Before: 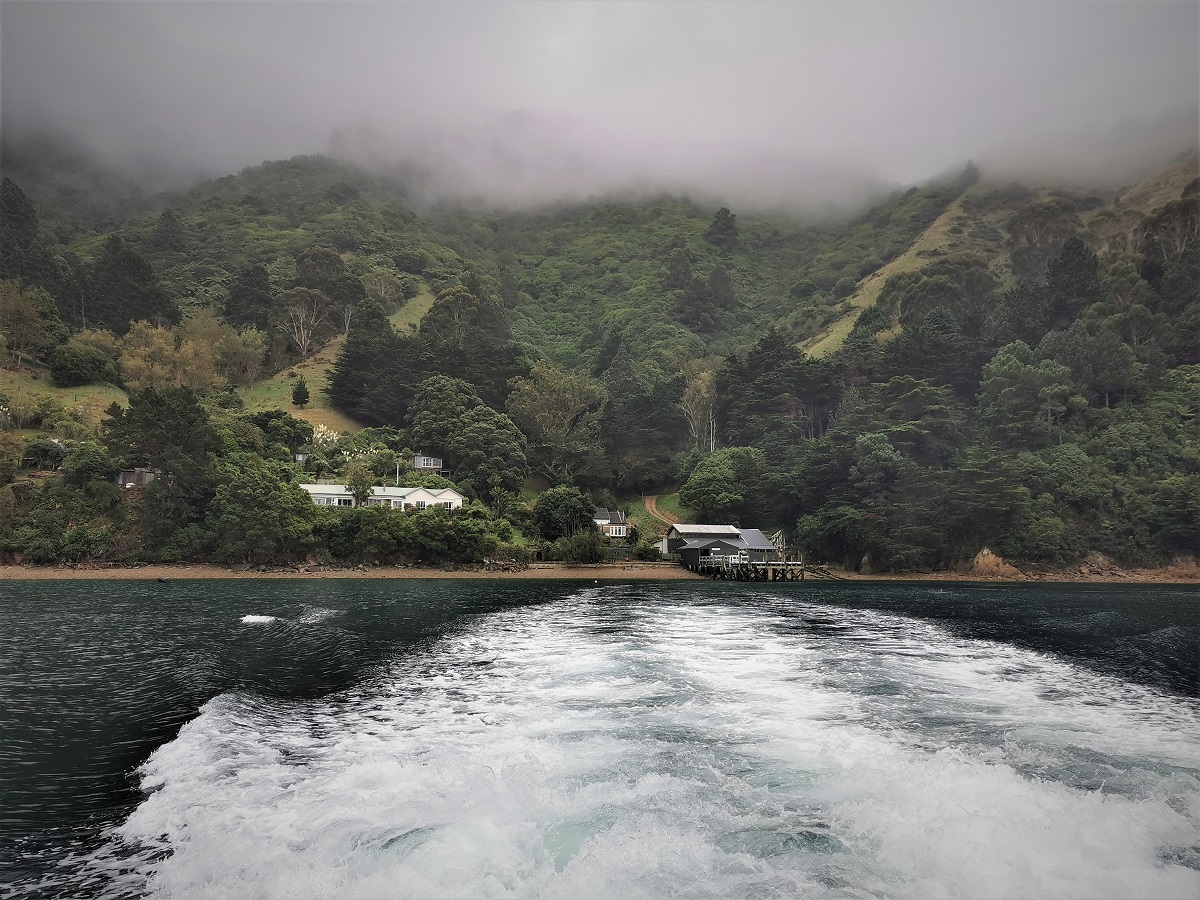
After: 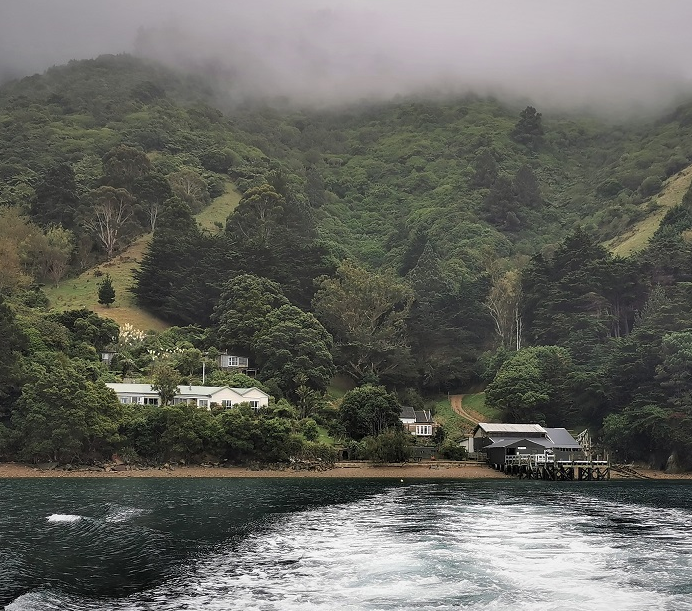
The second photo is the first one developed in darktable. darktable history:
crop: left 16.193%, top 11.223%, right 26.135%, bottom 20.824%
